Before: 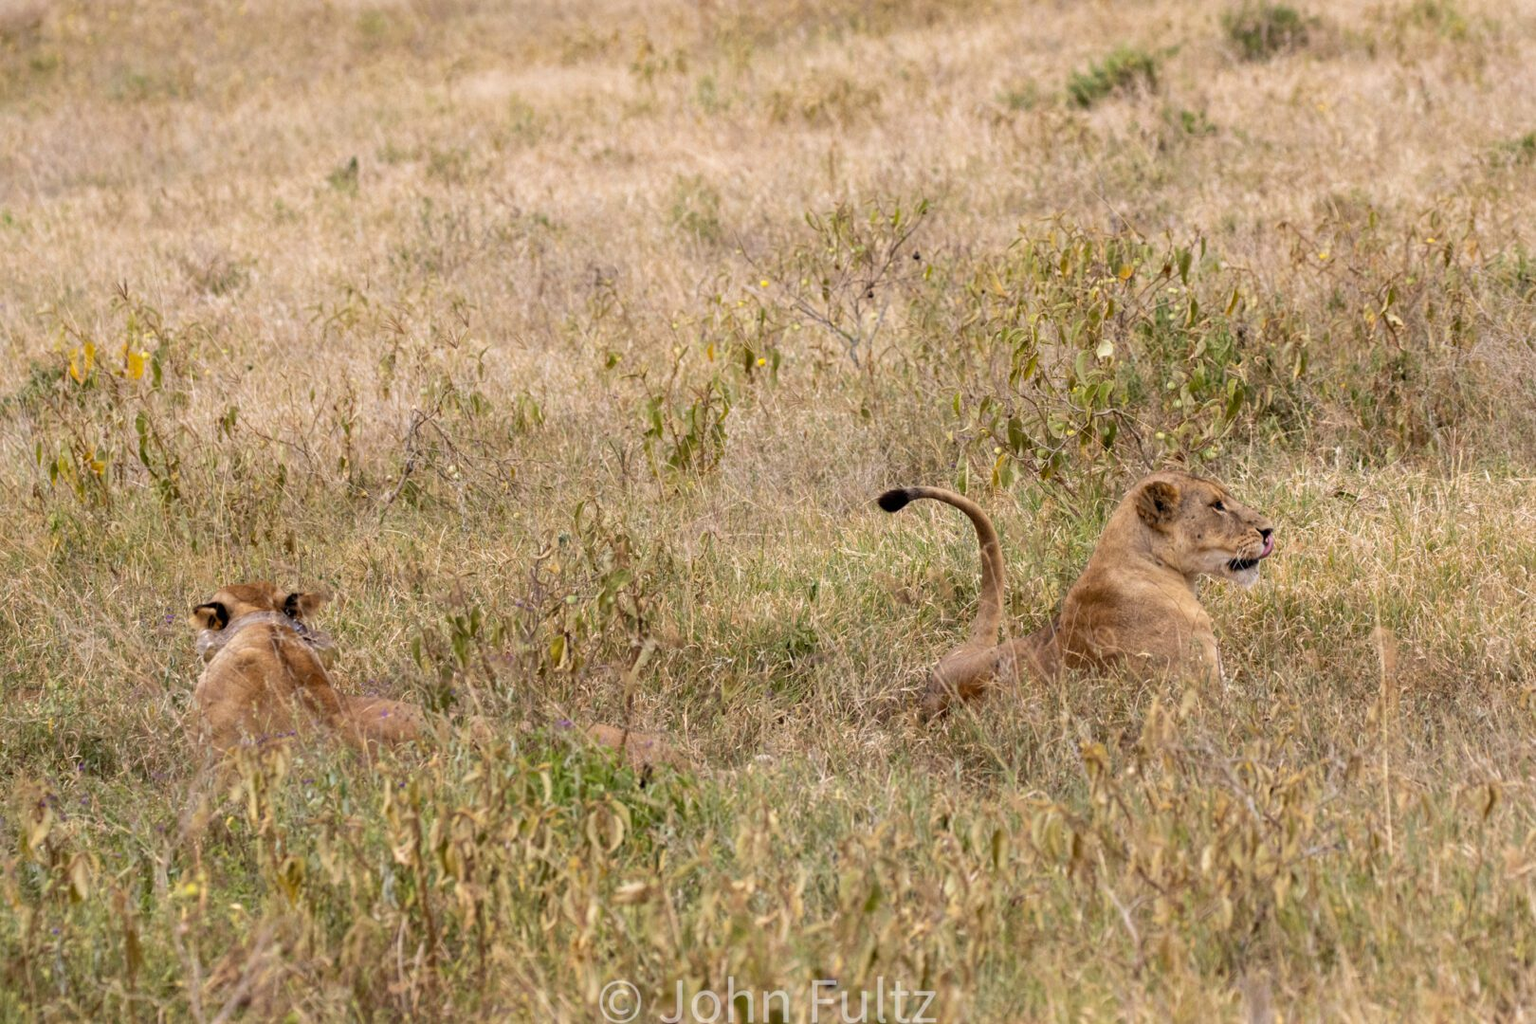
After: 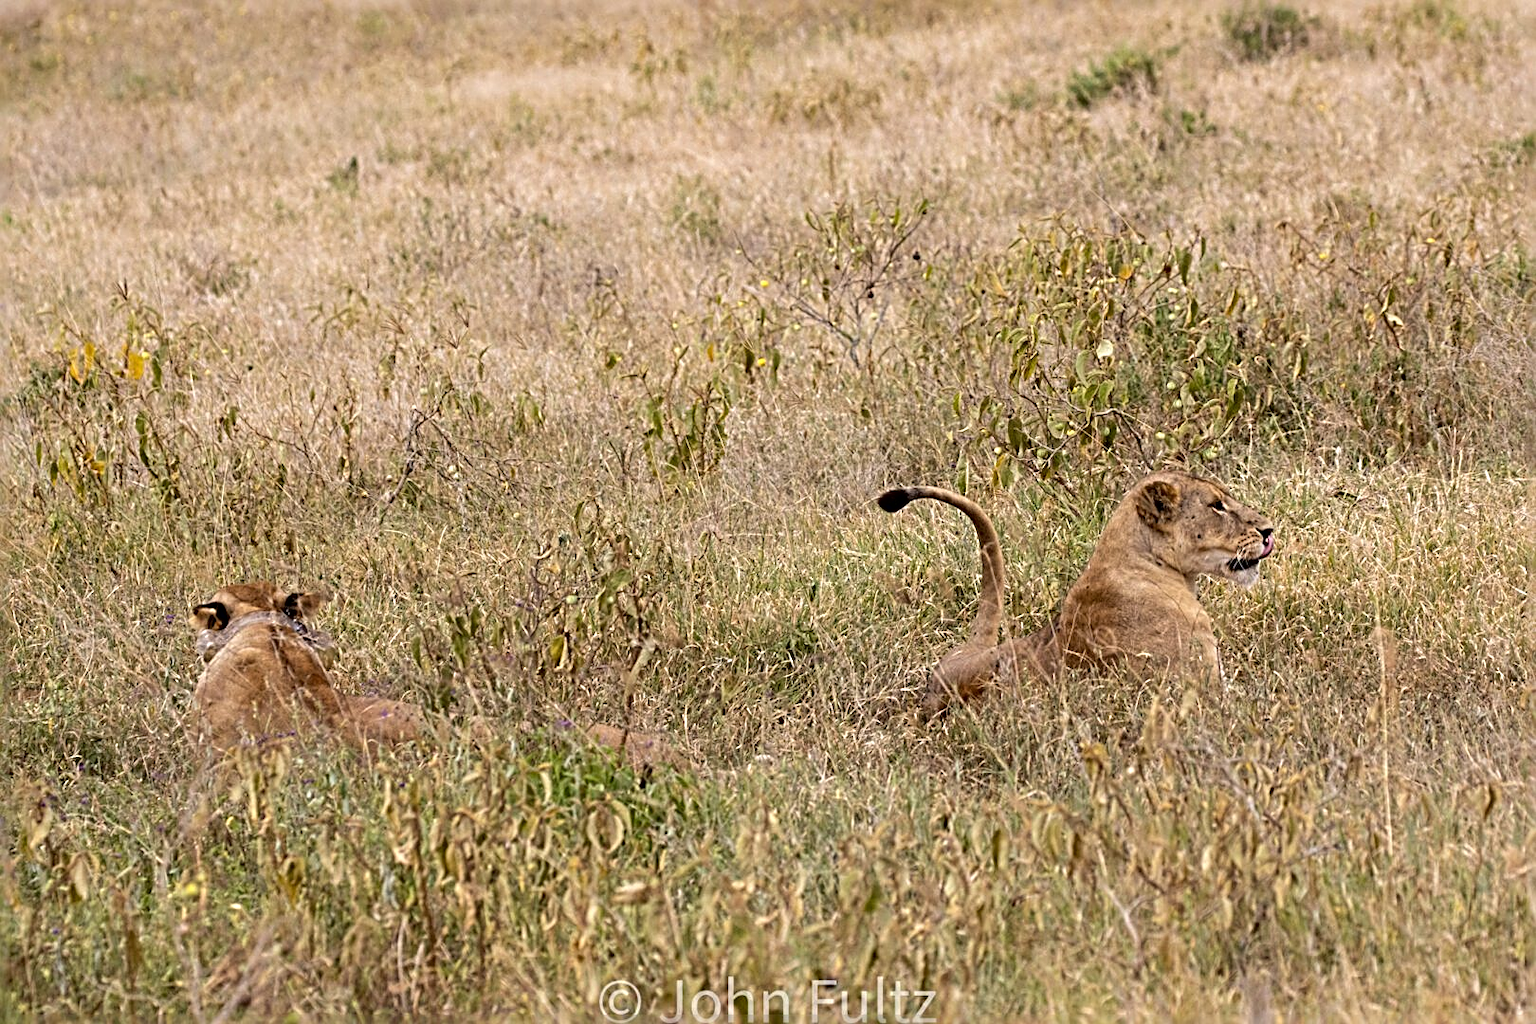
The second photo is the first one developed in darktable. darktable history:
sharpen: radius 3.69, amount 0.928
